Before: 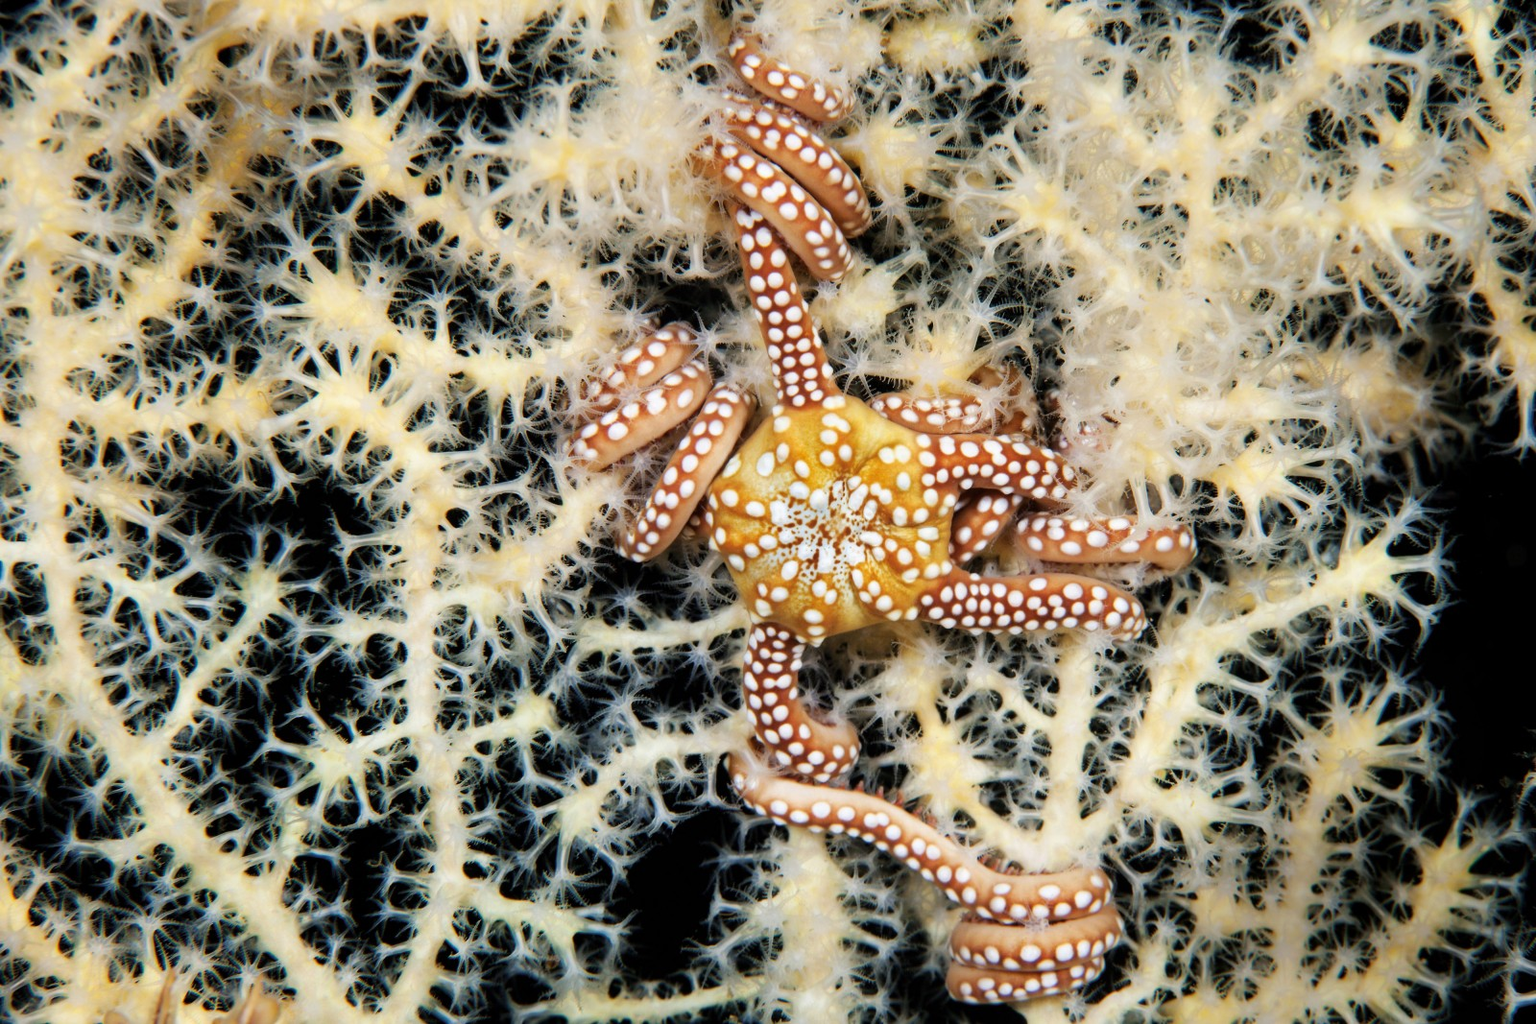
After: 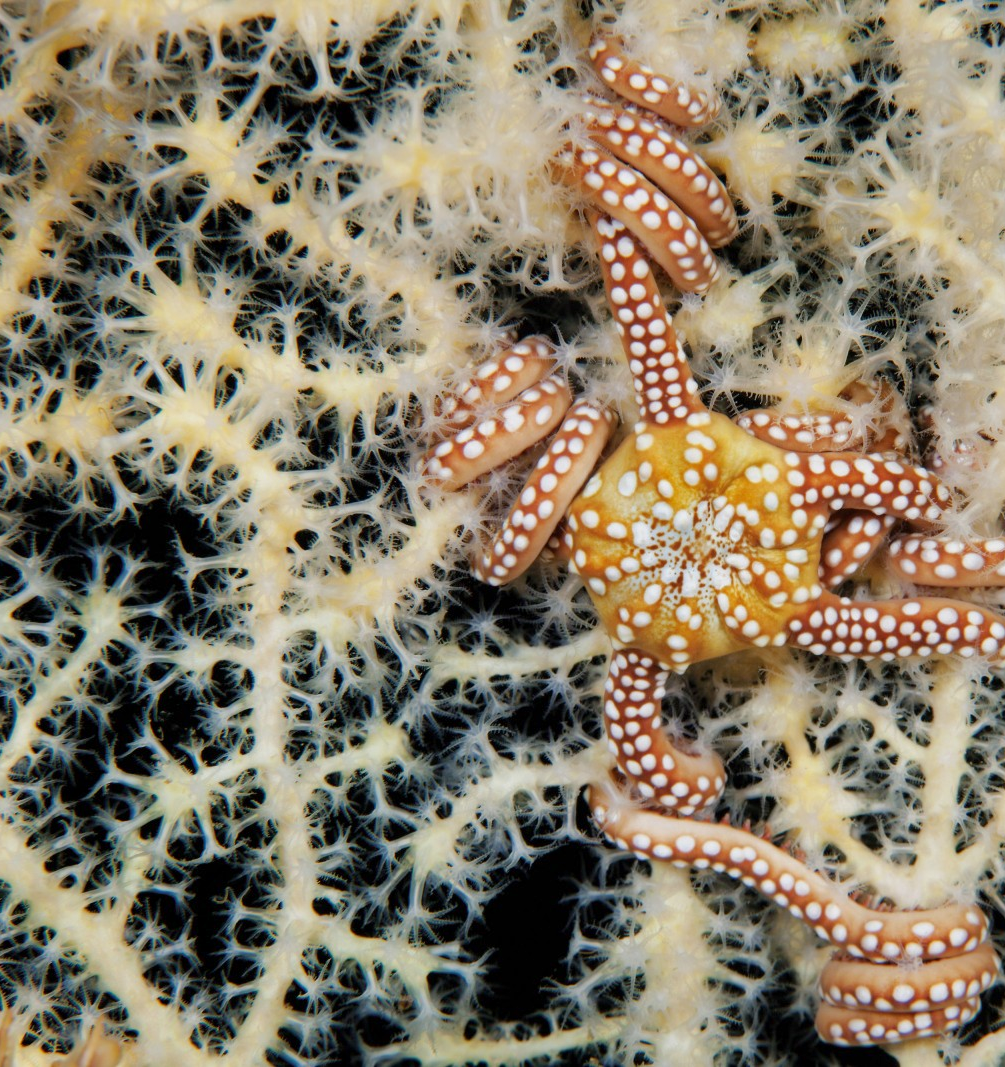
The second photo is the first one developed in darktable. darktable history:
tone equalizer: -8 EV 0.25 EV, -7 EV 0.417 EV, -6 EV 0.417 EV, -5 EV 0.25 EV, -3 EV -0.25 EV, -2 EV -0.417 EV, -1 EV -0.417 EV, +0 EV -0.25 EV, edges refinement/feathering 500, mask exposure compensation -1.57 EV, preserve details guided filter
levels: levels [0, 0.476, 0.951]
crop: left 10.644%, right 26.528%
